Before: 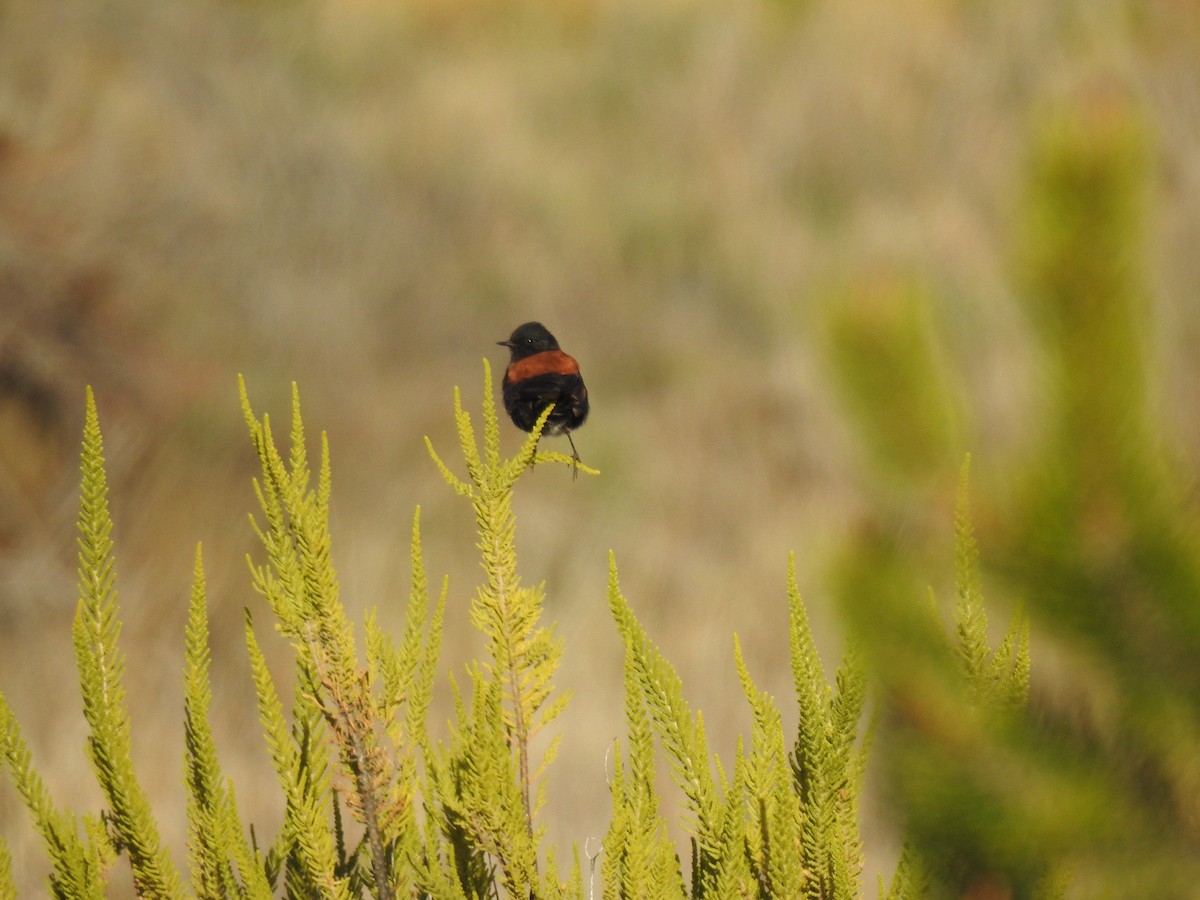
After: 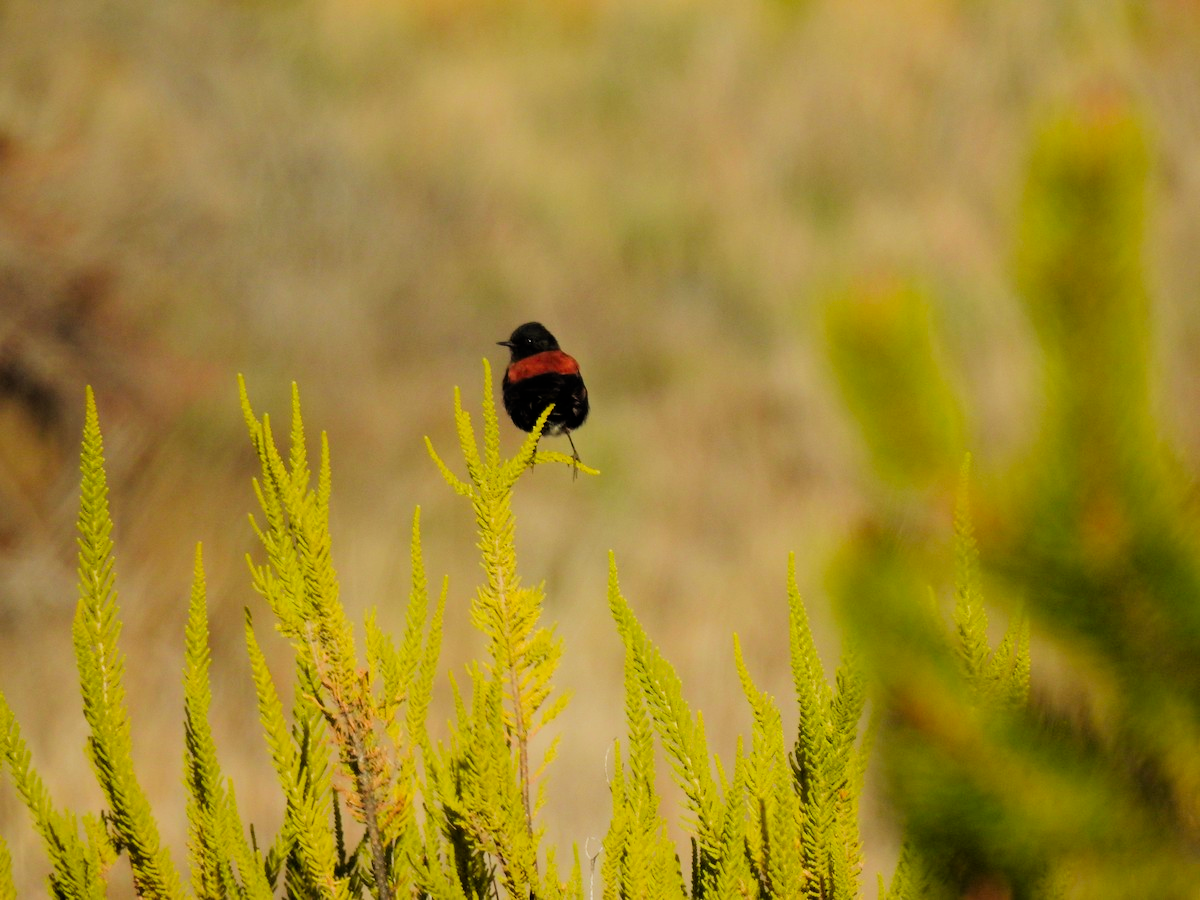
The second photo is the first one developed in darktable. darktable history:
filmic rgb: black relative exposure -5 EV, hardness 2.88, contrast 1.2, highlights saturation mix -30%
color calibration: output R [0.946, 0.065, -0.013, 0], output G [-0.246, 1.264, -0.017, 0], output B [0.046, -0.098, 1.05, 0], illuminant custom, x 0.344, y 0.359, temperature 5045.54 K
color zones: curves: ch0 [(0, 0.613) (0.01, 0.613) (0.245, 0.448) (0.498, 0.529) (0.642, 0.665) (0.879, 0.777) (0.99, 0.613)]; ch1 [(0, 0) (0.143, 0) (0.286, 0) (0.429, 0) (0.571, 0) (0.714, 0) (0.857, 0)], mix -121.96%
